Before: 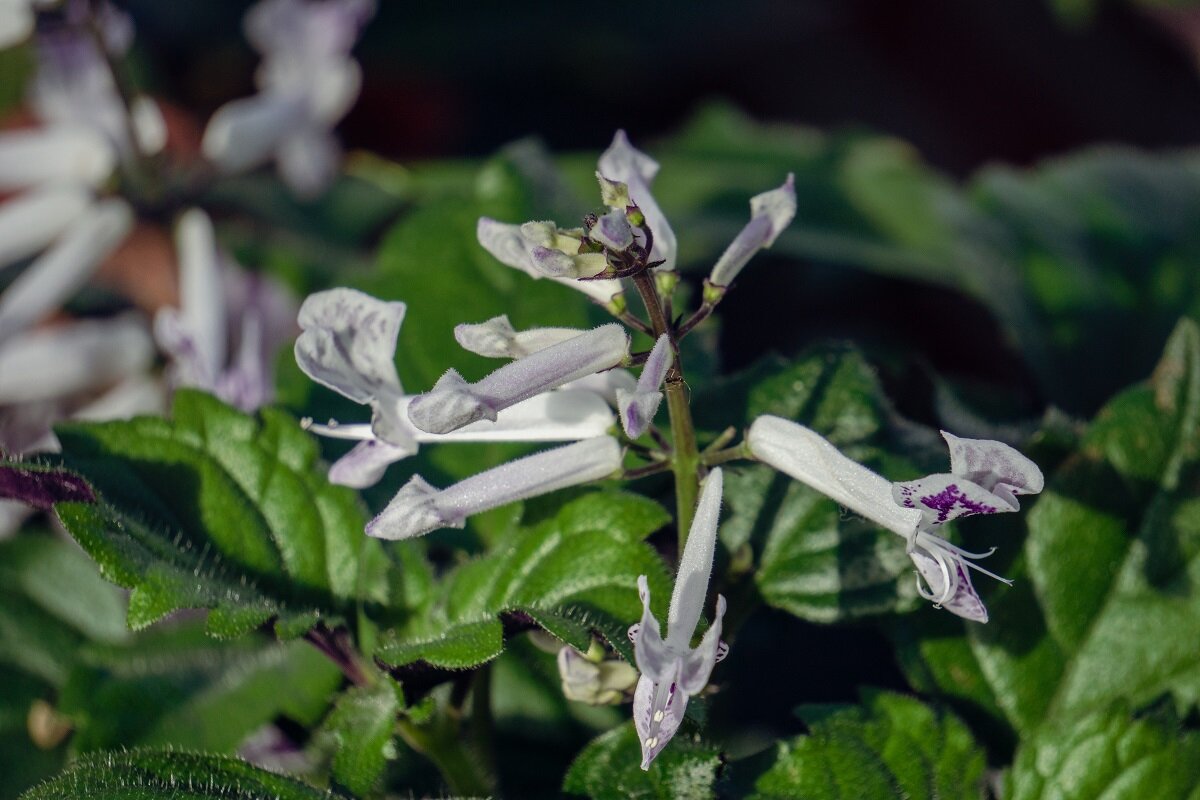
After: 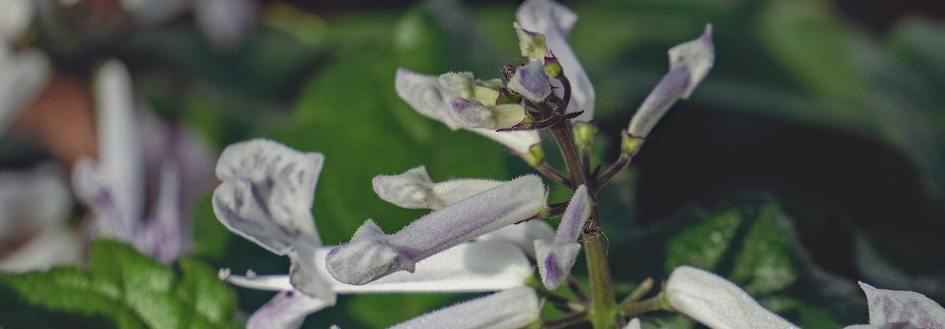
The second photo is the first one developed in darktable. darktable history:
crop: left 6.893%, top 18.639%, right 14.354%, bottom 40.217%
exposure: black level correction -0.015, exposure -0.132 EV, compensate exposure bias true, compensate highlight preservation false
haze removal: adaptive false
